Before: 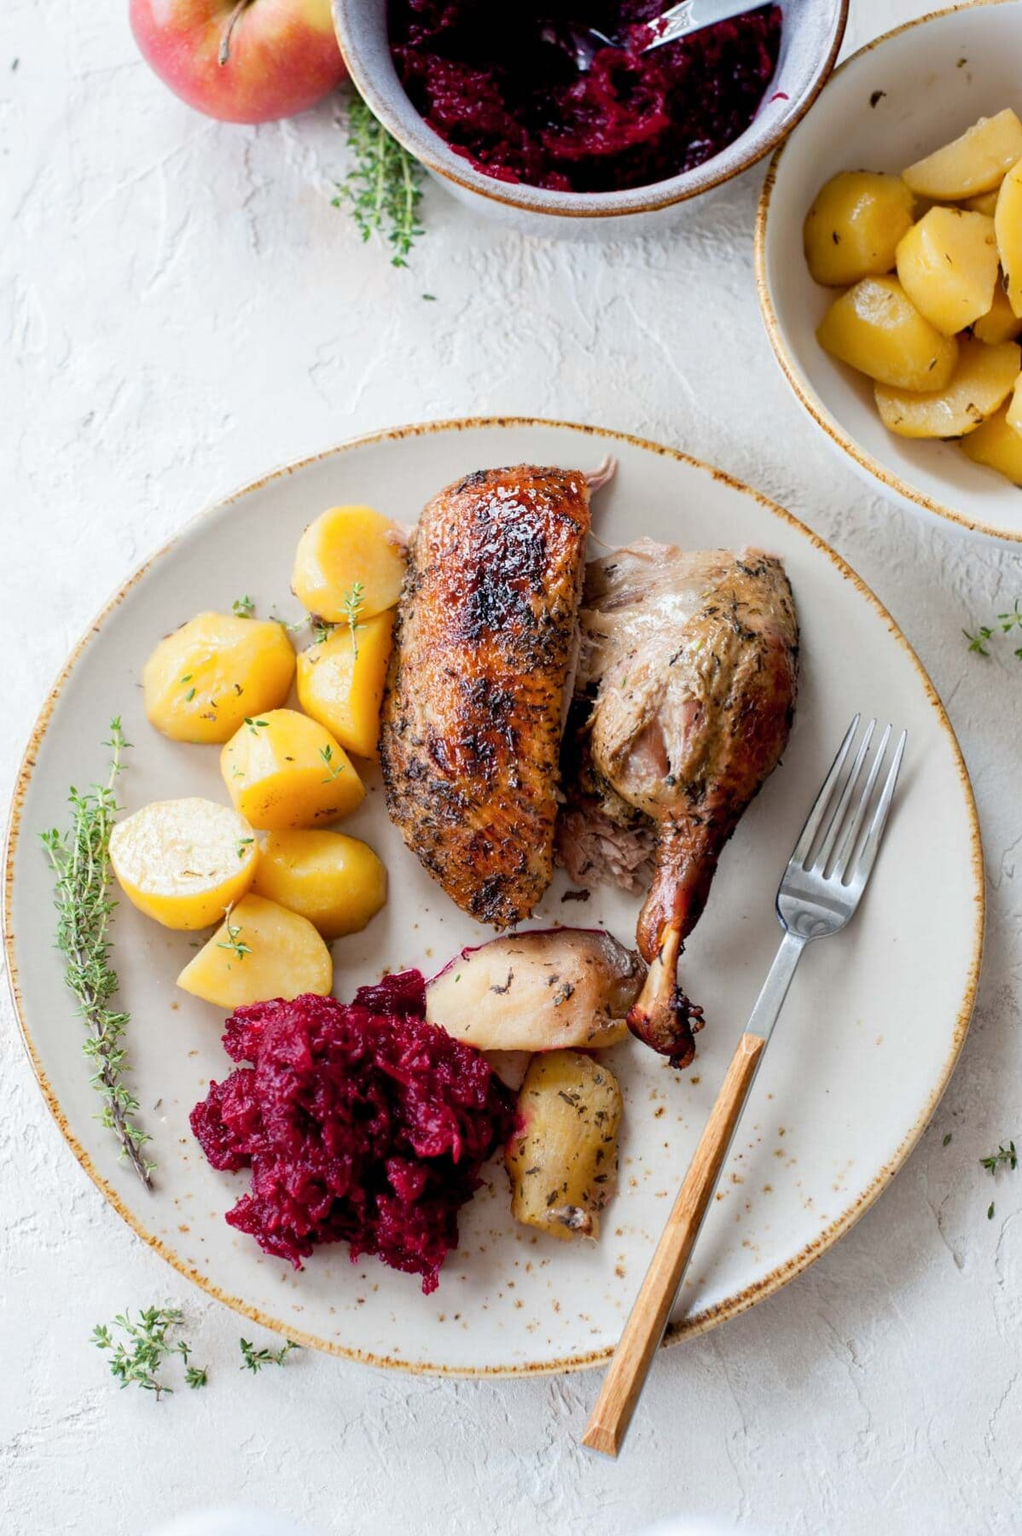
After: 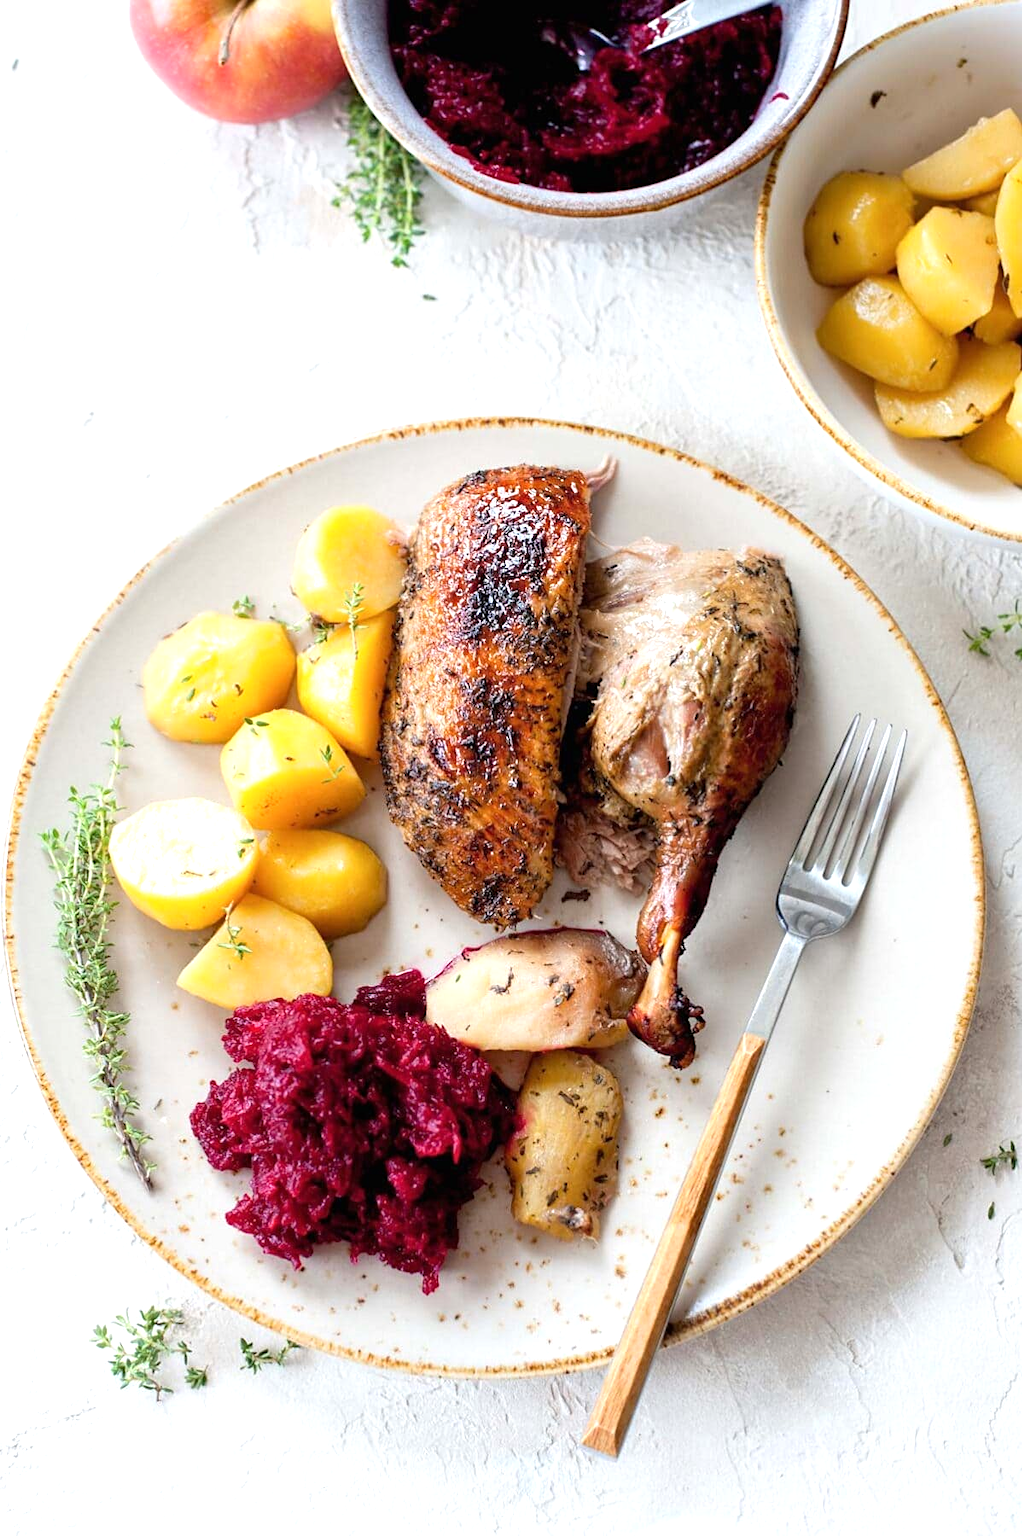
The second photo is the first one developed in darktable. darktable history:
exposure: black level correction 0, exposure 0.499 EV, compensate highlight preservation false
sharpen: amount 0.202
